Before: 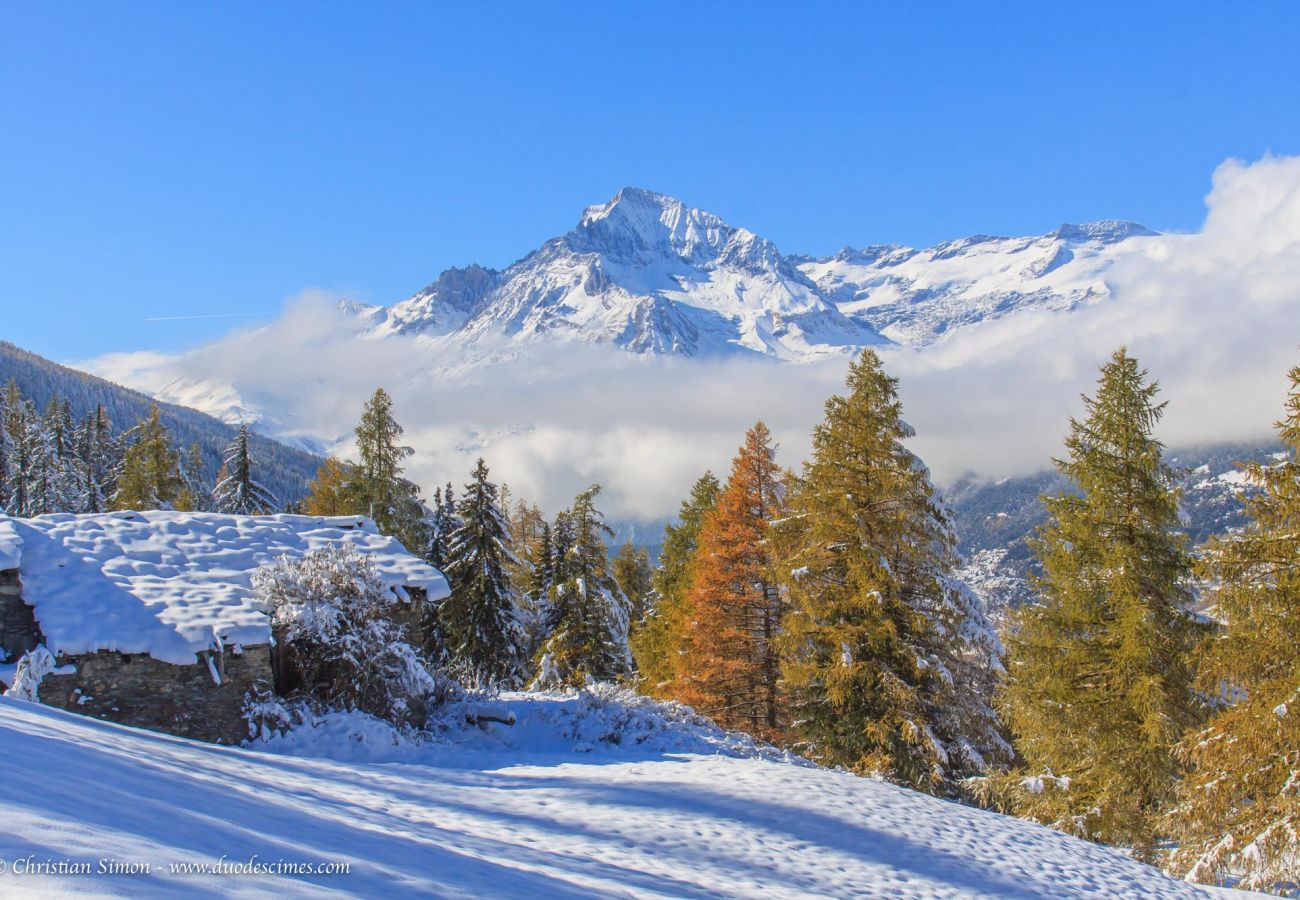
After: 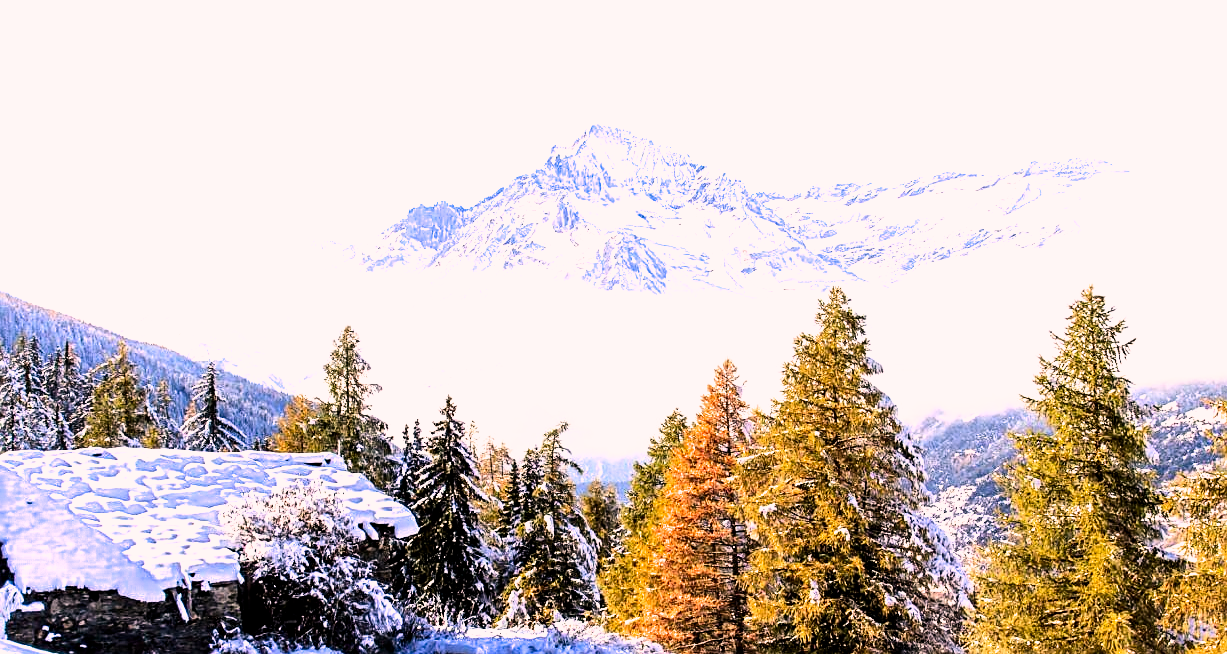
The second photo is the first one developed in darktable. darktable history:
tone equalizer: -8 EV -1.08 EV, -7 EV -0.992 EV, -6 EV -0.831 EV, -5 EV -0.598 EV, -3 EV 0.546 EV, -2 EV 0.897 EV, -1 EV 0.991 EV, +0 EV 1.06 EV
filmic rgb: black relative exposure -5.46 EV, white relative exposure 2.49 EV, target black luminance 0%, hardness 4.54, latitude 66.99%, contrast 1.451, shadows ↔ highlights balance -4.06%, color science v5 (2021), contrast in shadows safe, contrast in highlights safe
sharpen: on, module defaults
crop: left 2.464%, top 7.038%, right 3.108%, bottom 20.295%
contrast brightness saturation: contrast 0.214, brightness -0.1, saturation 0.21
color correction: highlights a* 12.54, highlights b* 5.53
